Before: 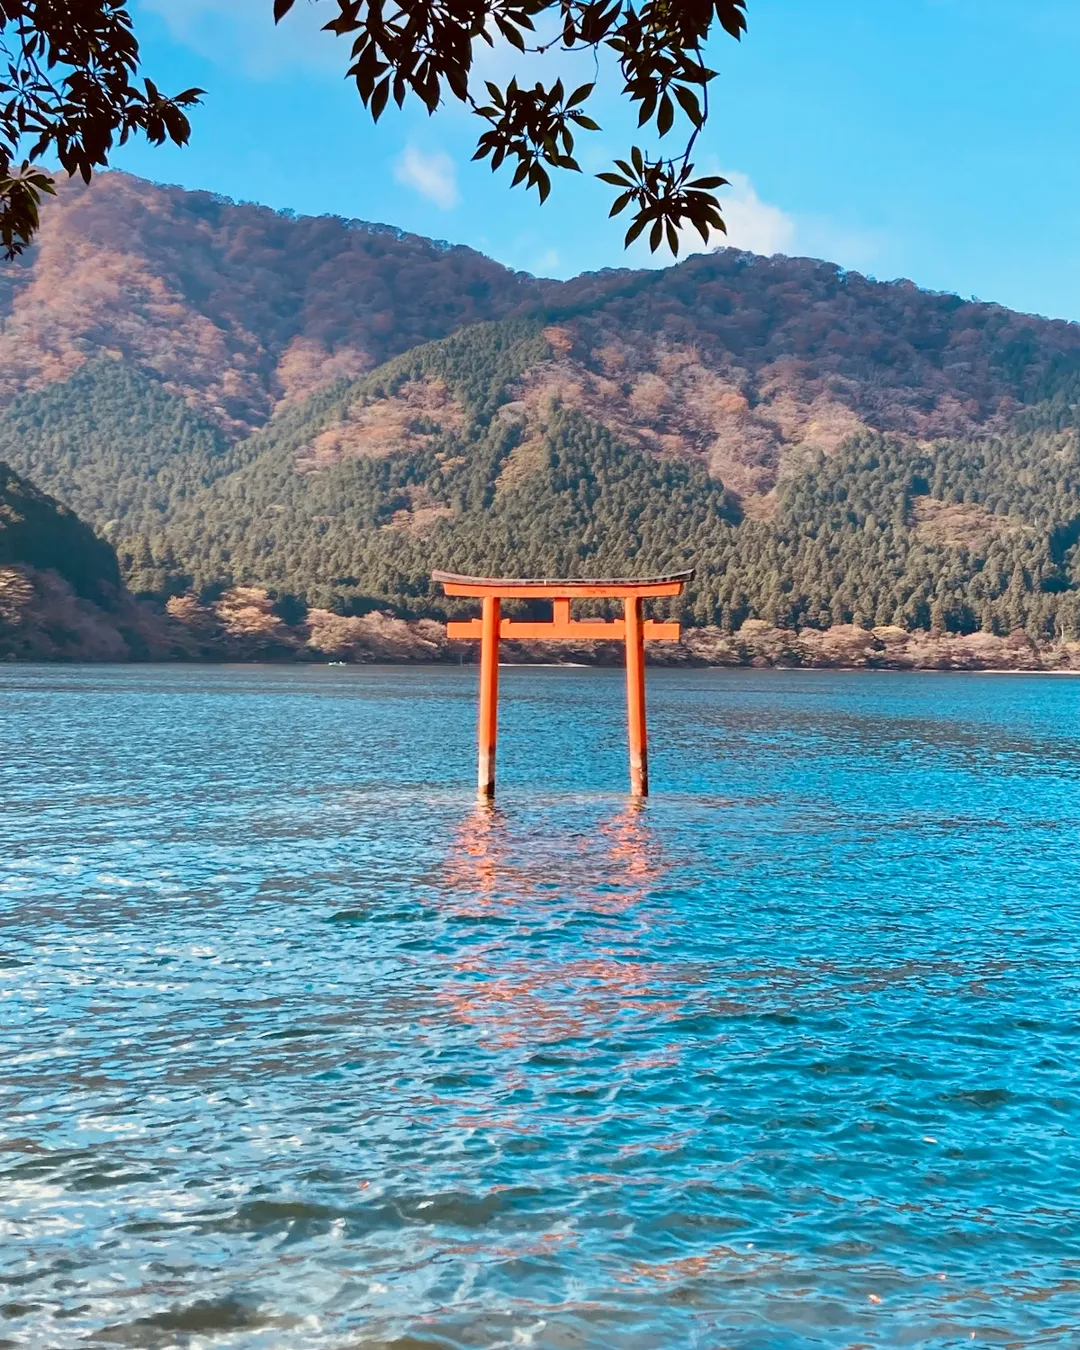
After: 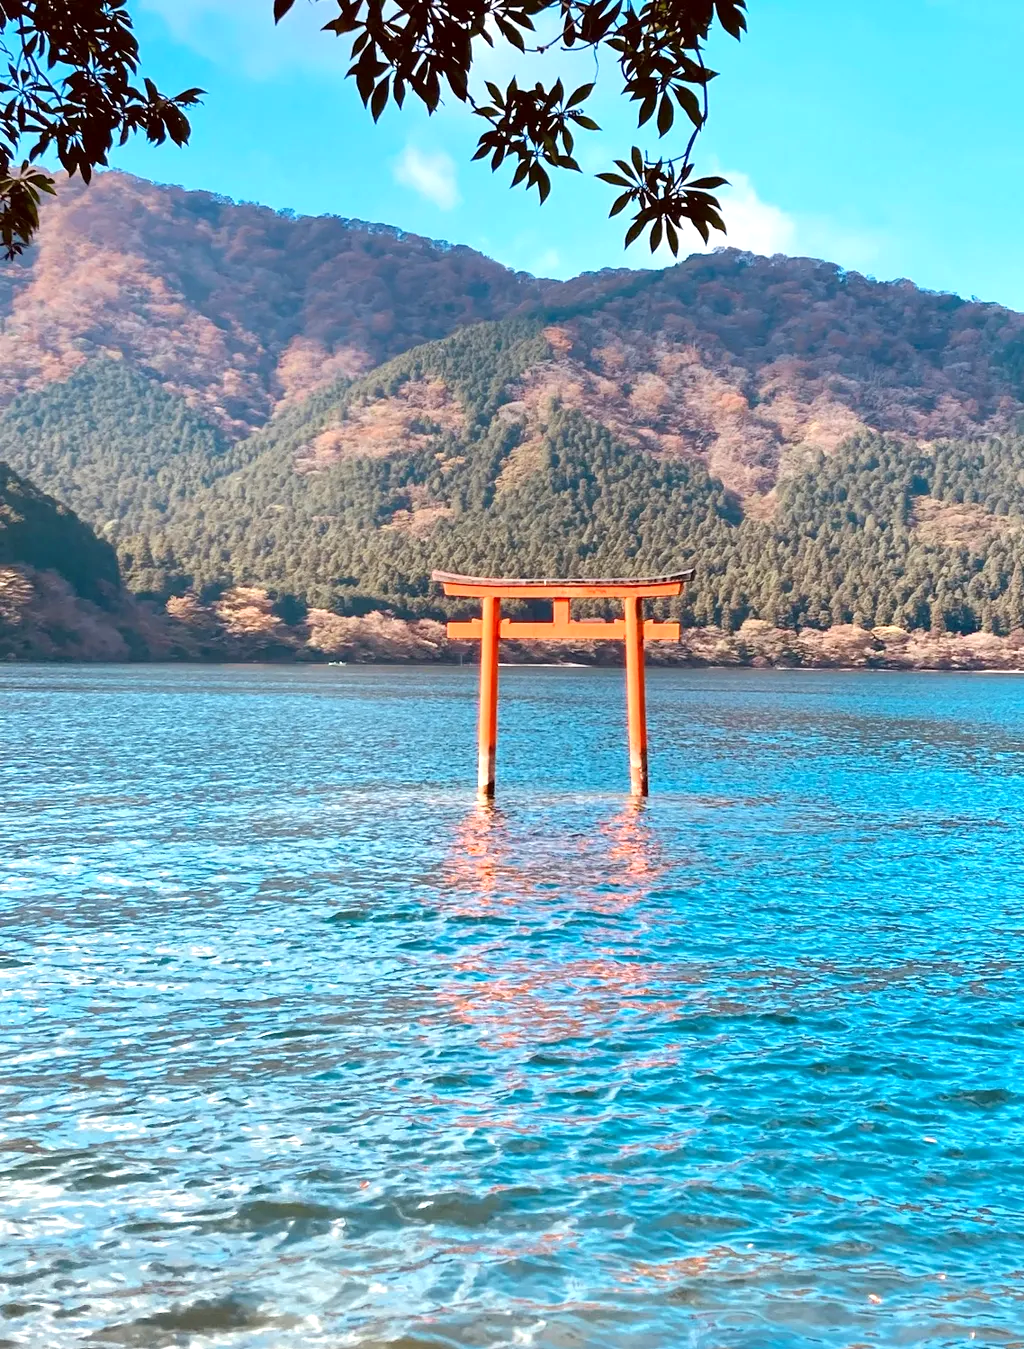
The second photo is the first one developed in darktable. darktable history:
exposure: black level correction 0.001, exposure 0.5 EV, compensate exposure bias true, compensate highlight preservation false
crop and rotate: right 5.167%
